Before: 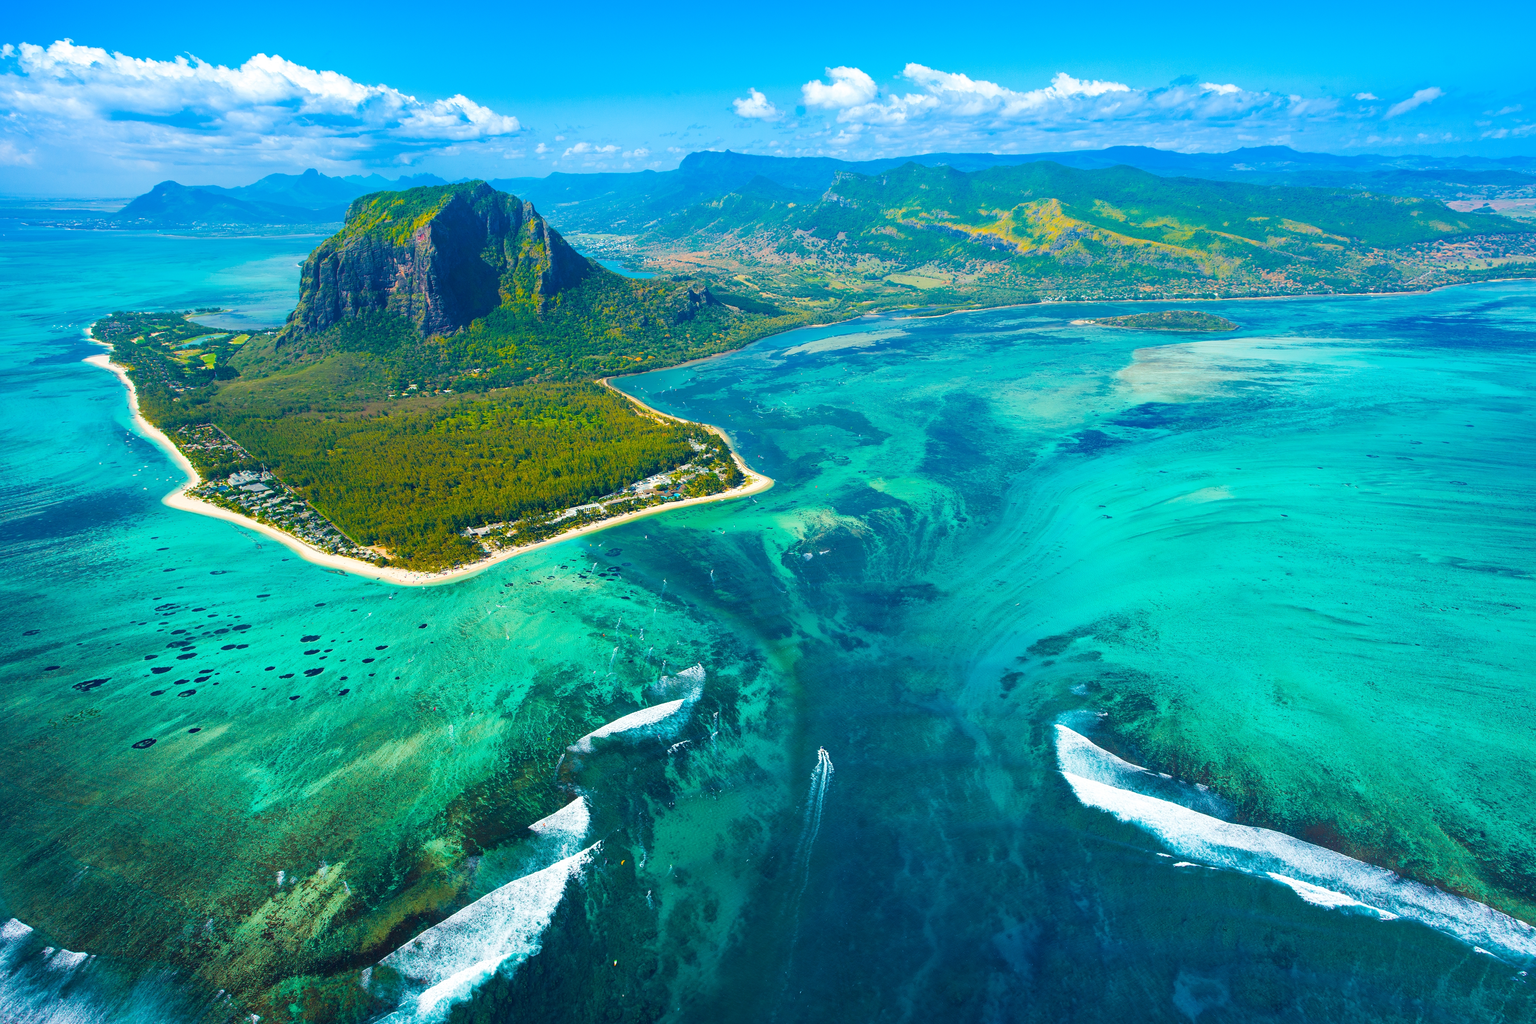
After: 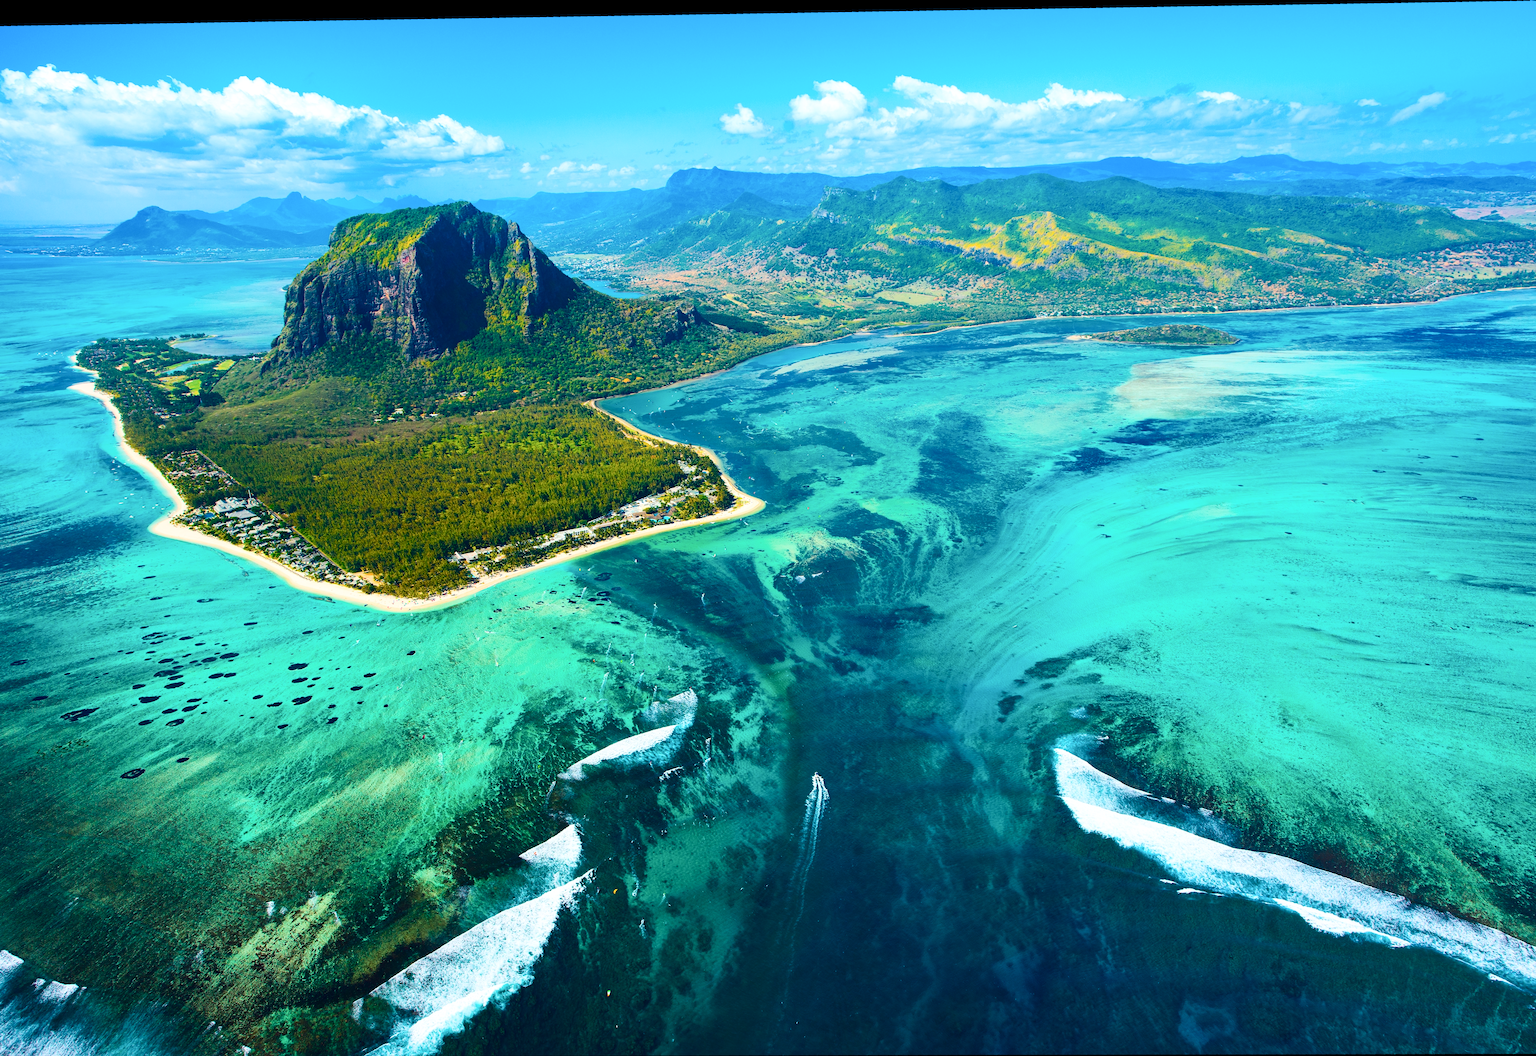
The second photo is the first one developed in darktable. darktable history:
rotate and perspective: rotation -2.22°, lens shift (horizontal) -0.022, automatic cropping off
contrast brightness saturation: contrast 0.28
crop and rotate: angle -1.69°
